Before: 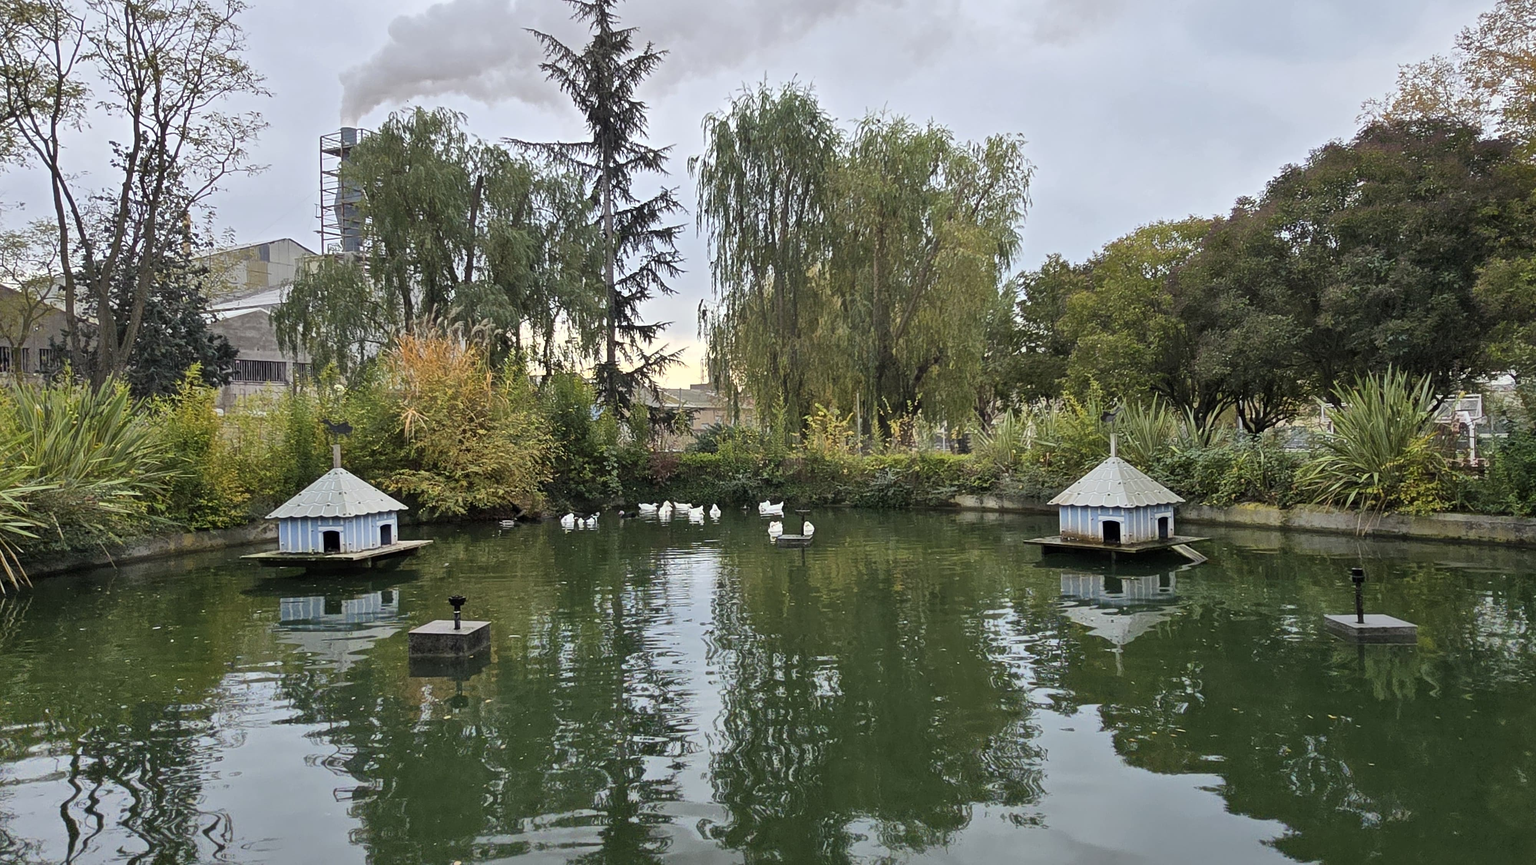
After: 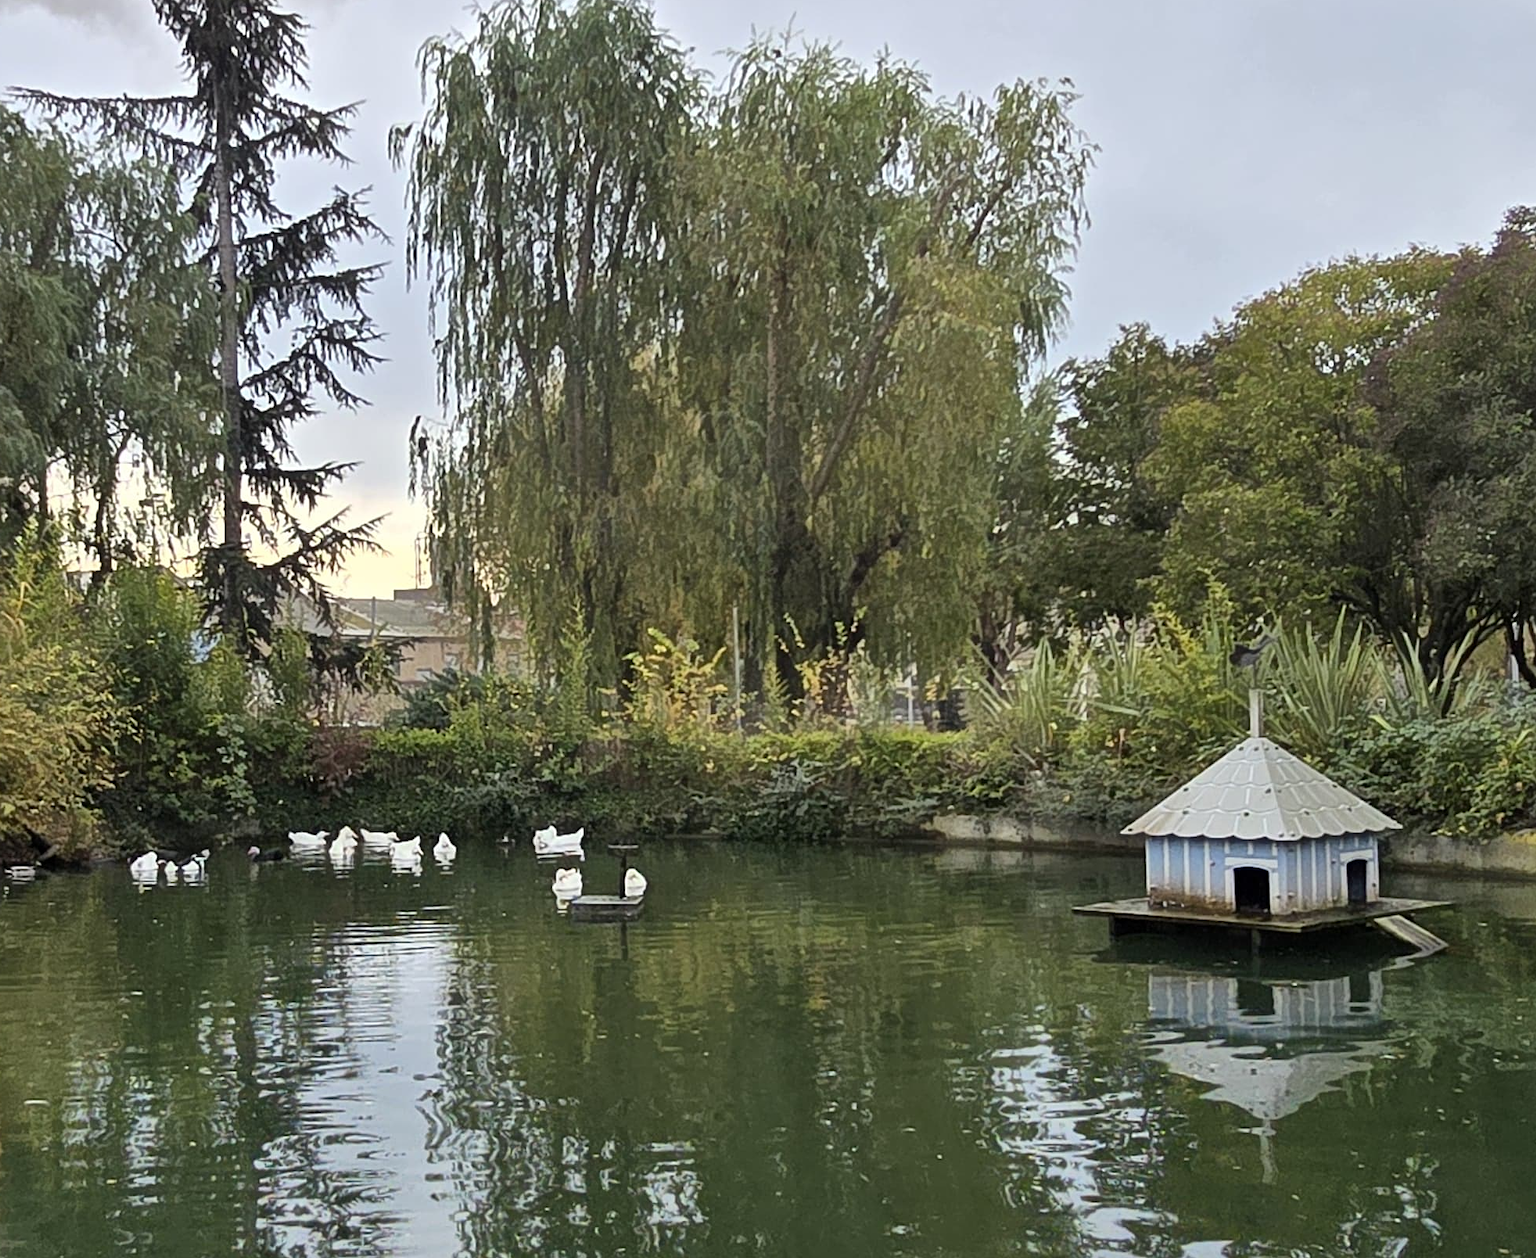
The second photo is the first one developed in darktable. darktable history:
crop: left 32.369%, top 10.97%, right 18.523%, bottom 17.55%
sharpen: amount 0.202
